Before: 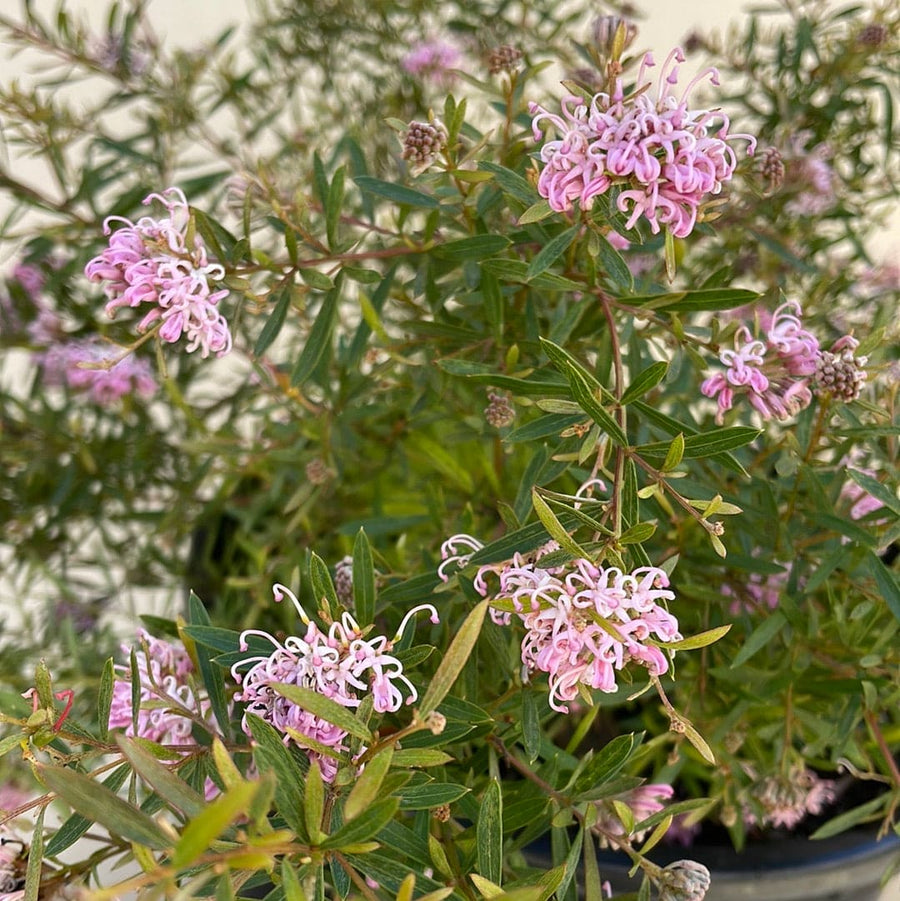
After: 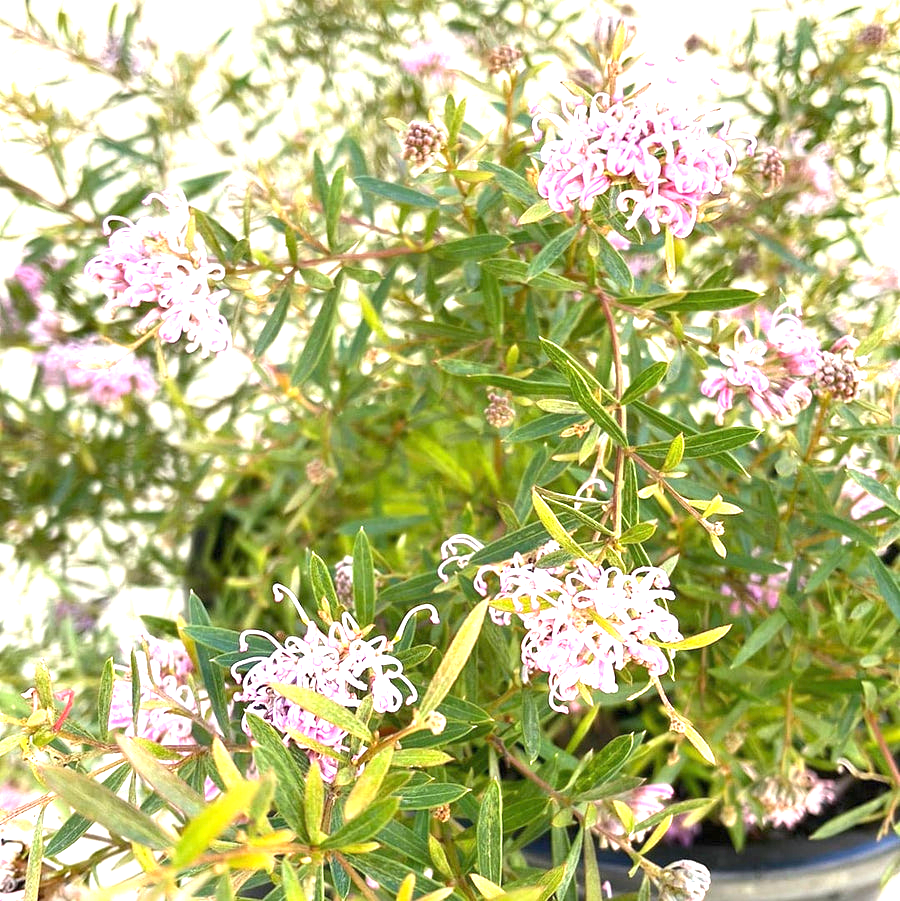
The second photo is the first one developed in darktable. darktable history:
white balance: red 0.988, blue 1.017
exposure: black level correction 0, exposure 1.625 EV, compensate exposure bias true, compensate highlight preservation false
